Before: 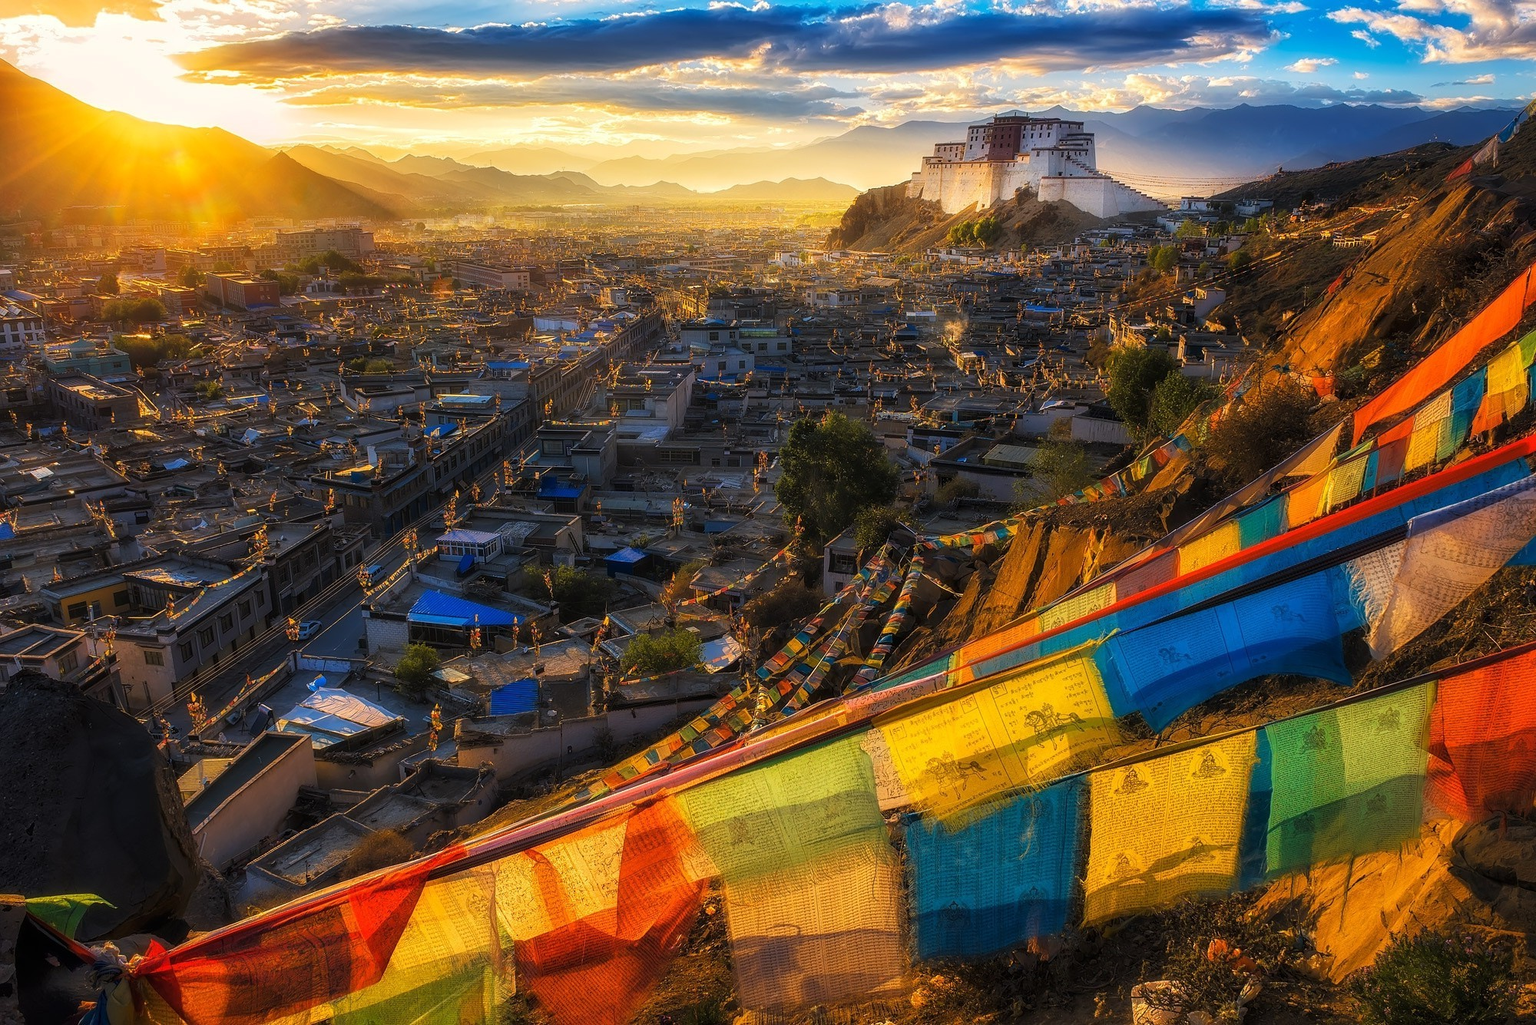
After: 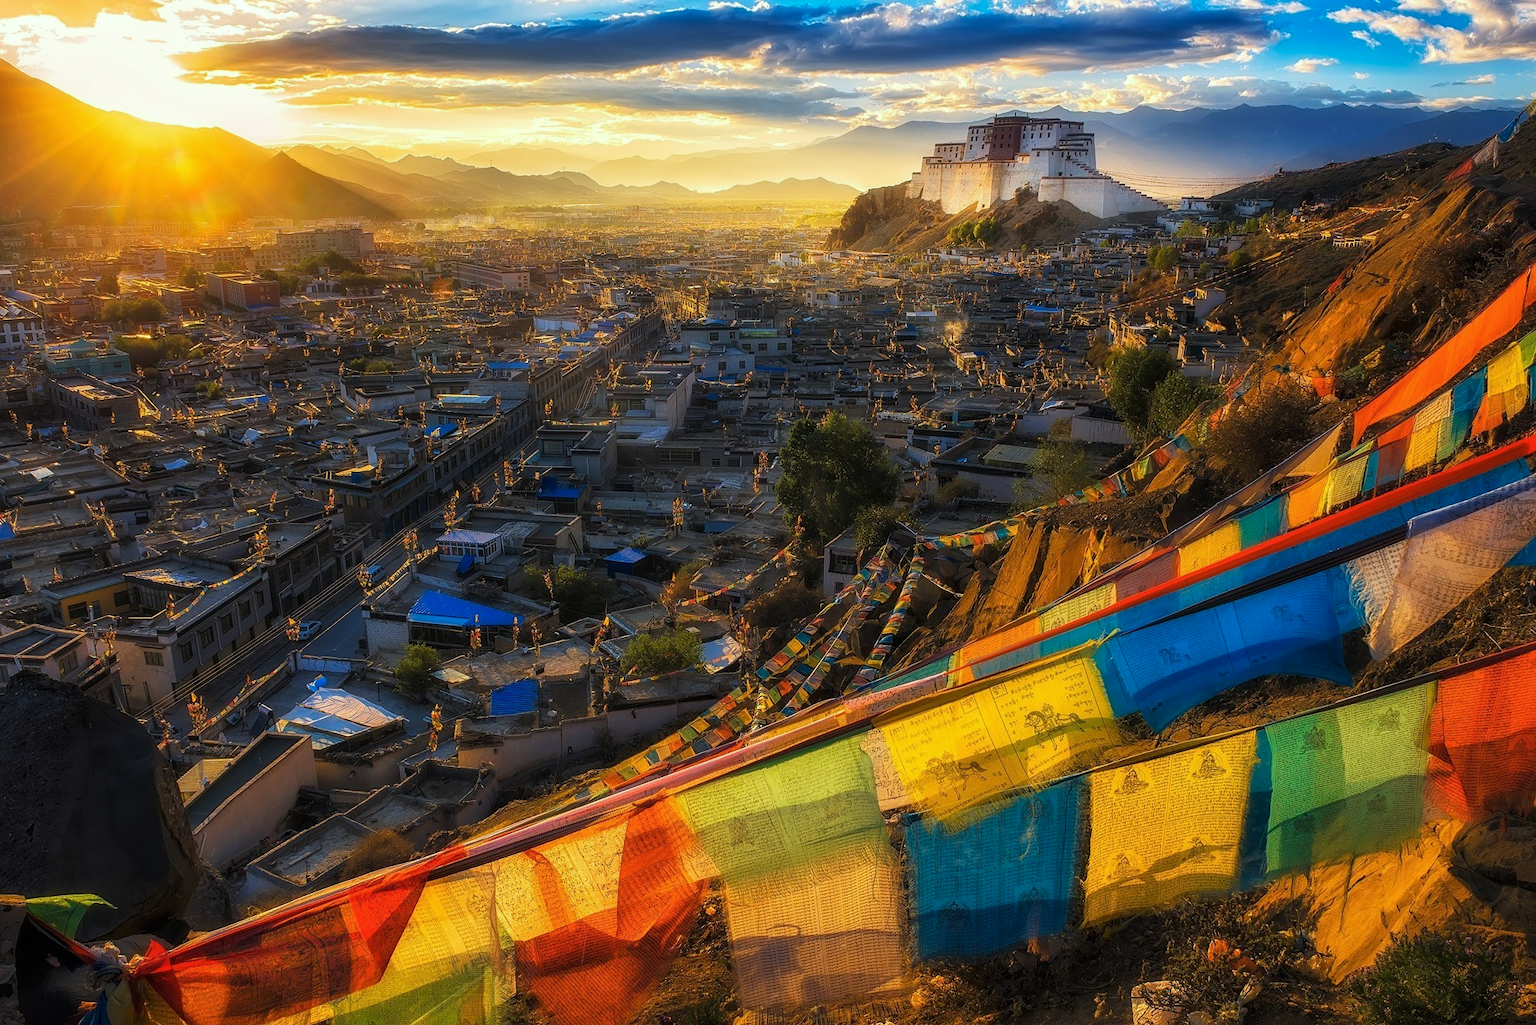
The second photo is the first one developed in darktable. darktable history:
color calibration: illuminant Planckian (black body), x 0.353, y 0.351, temperature 4819.95 K
